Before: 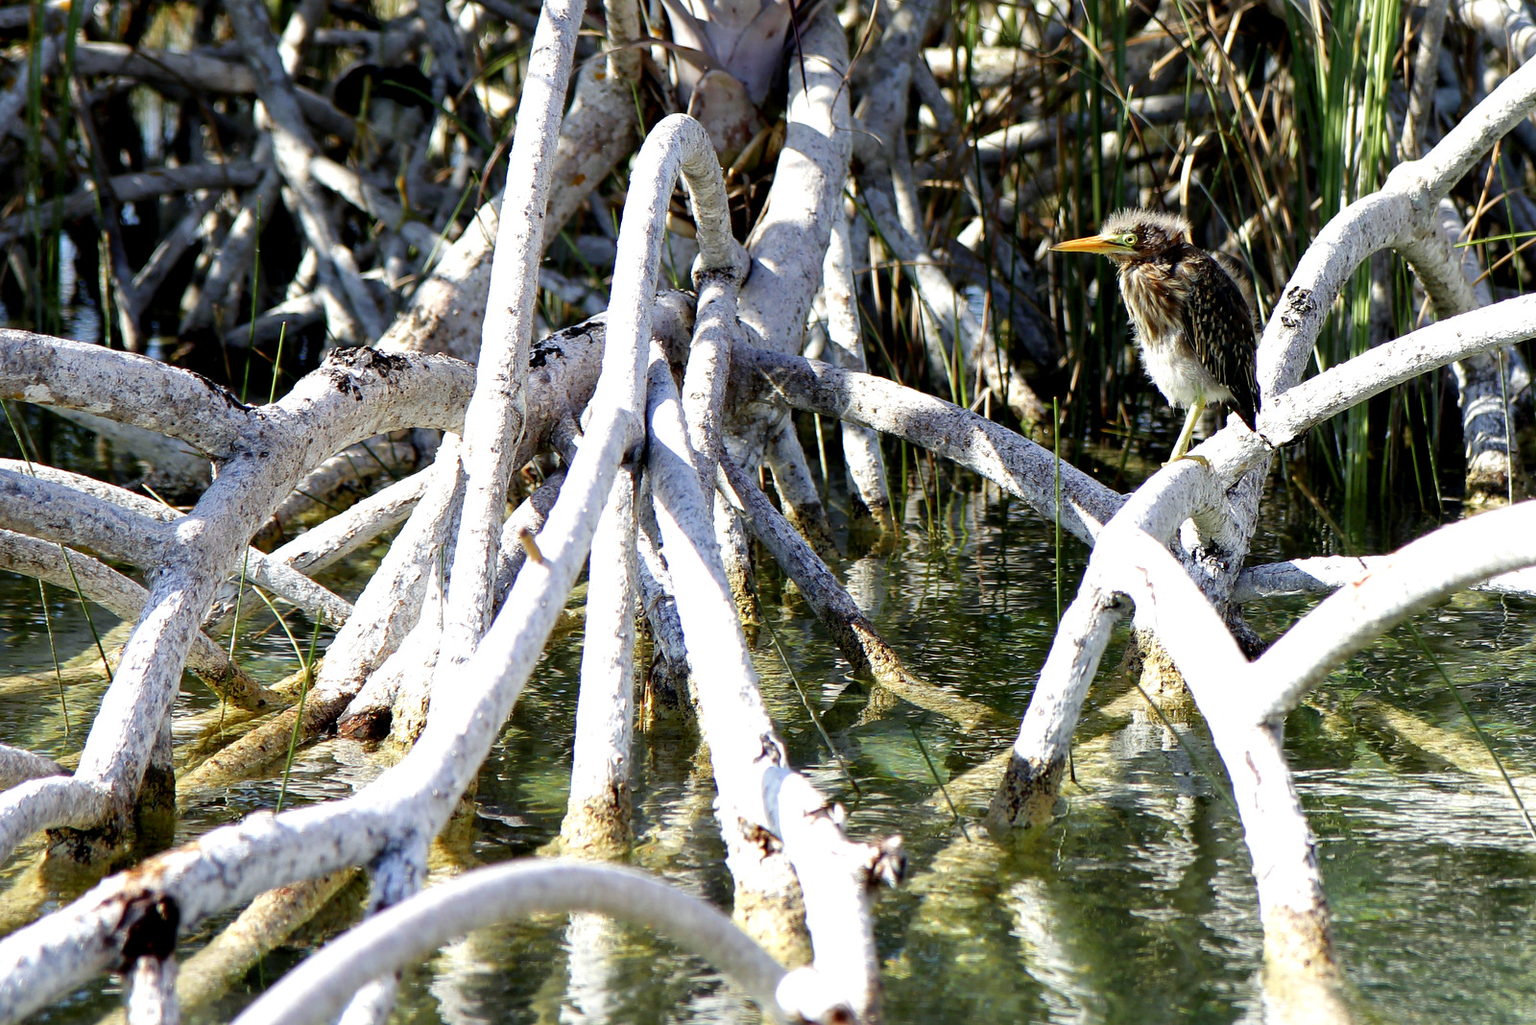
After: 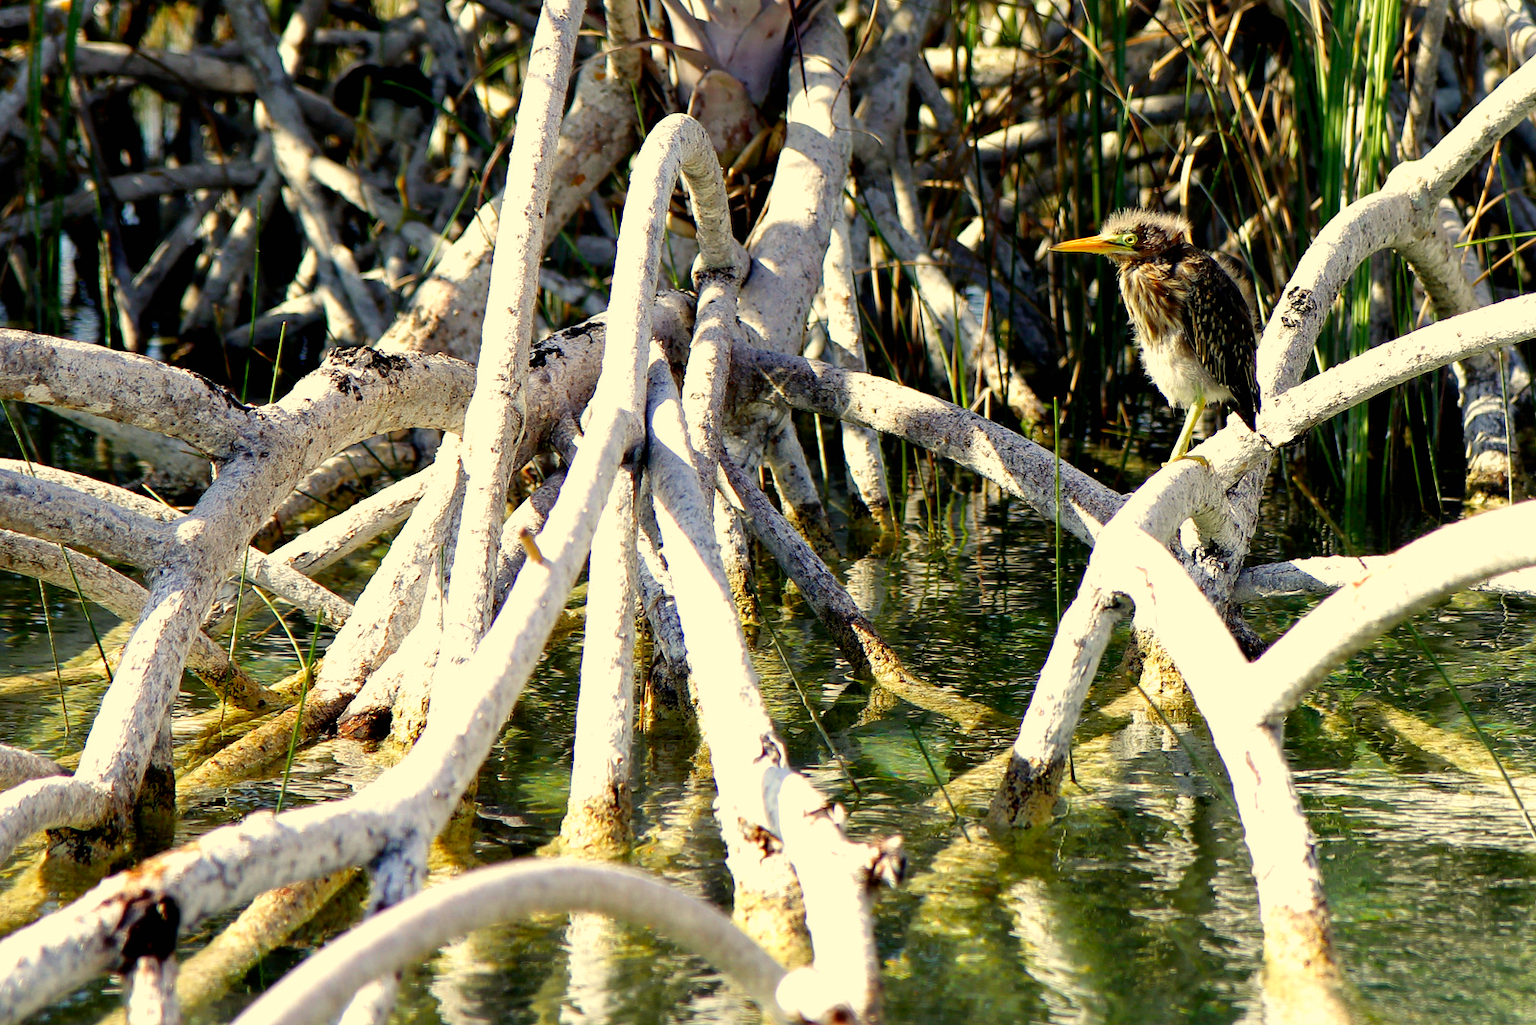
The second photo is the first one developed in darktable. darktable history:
color correction: highlights a* 2.43, highlights b* 23.06
exposure: black level correction 0, compensate exposure bias true, compensate highlight preservation false
